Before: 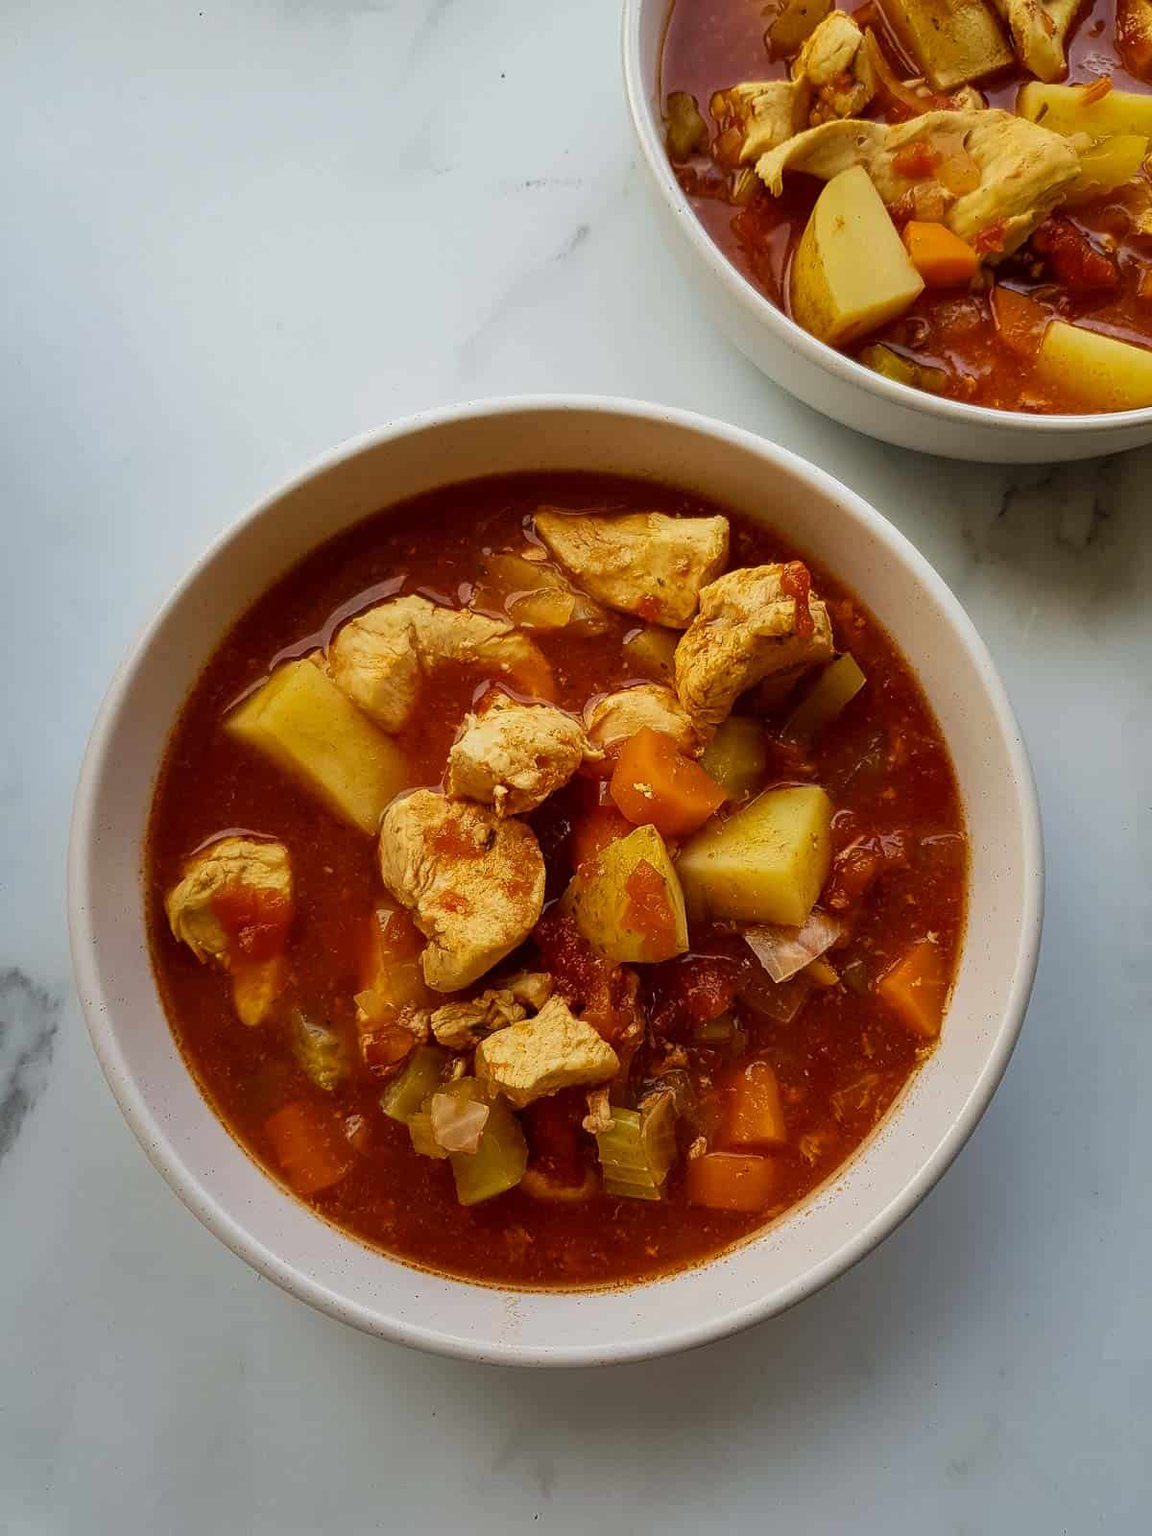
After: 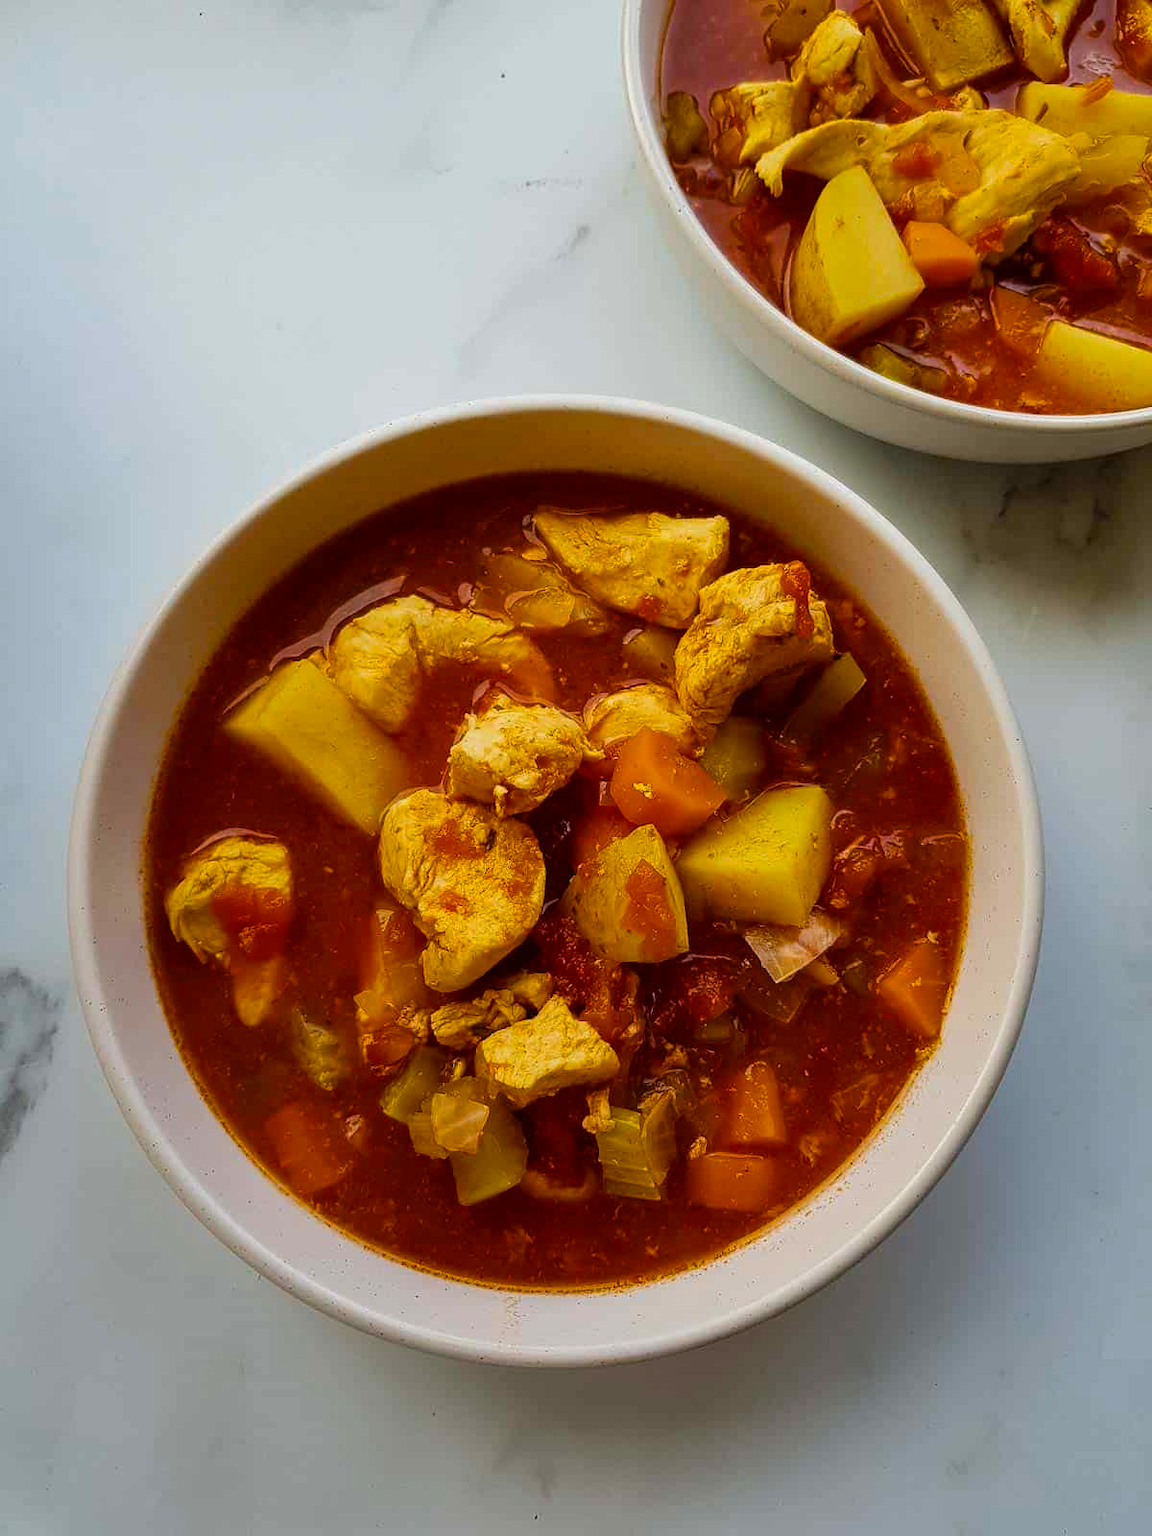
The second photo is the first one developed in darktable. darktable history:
color balance rgb: perceptual saturation grading › global saturation 29.881%
